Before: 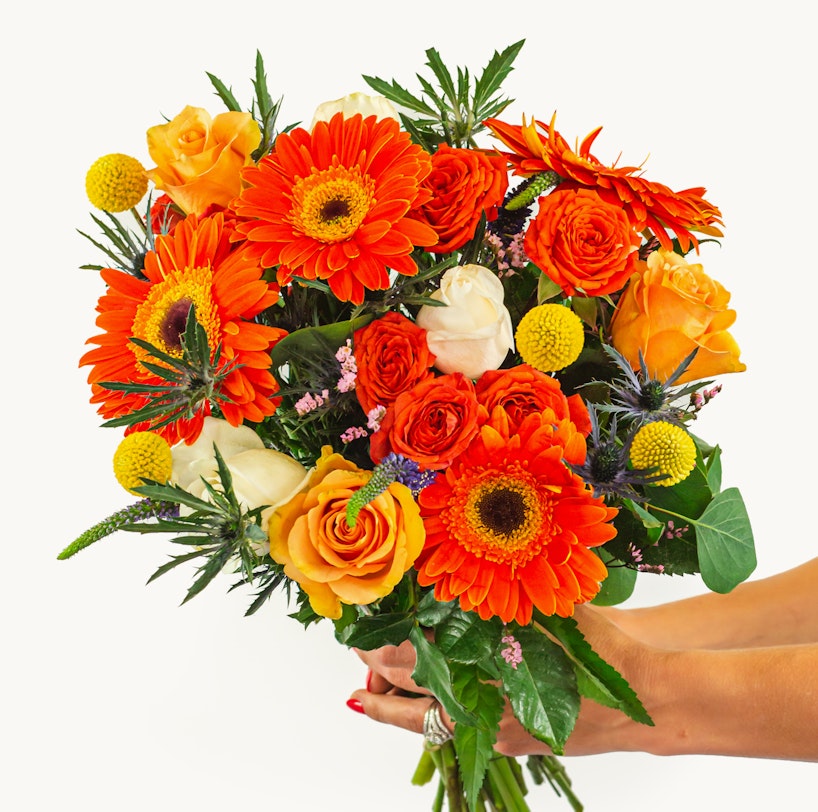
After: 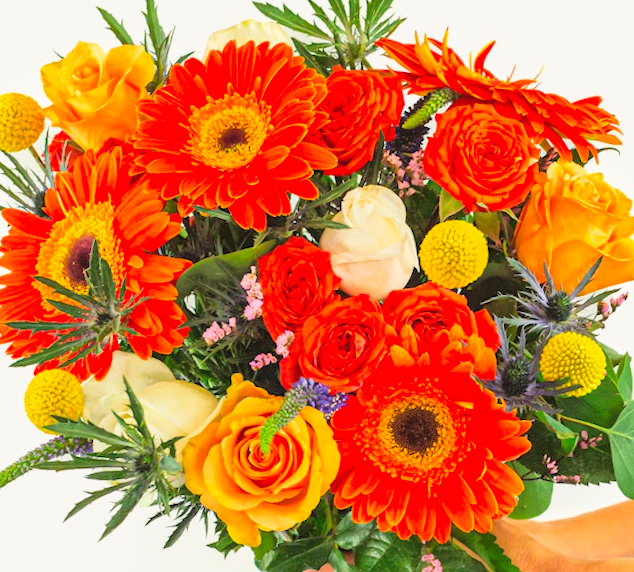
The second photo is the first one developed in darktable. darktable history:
rotate and perspective: rotation -3°, crop left 0.031, crop right 0.968, crop top 0.07, crop bottom 0.93
global tonemap: drago (1, 100), detail 1
exposure: black level correction 0, exposure 1.1 EV, compensate exposure bias true, compensate highlight preservation false
crop and rotate: left 10.77%, top 5.1%, right 10.41%, bottom 16.76%
